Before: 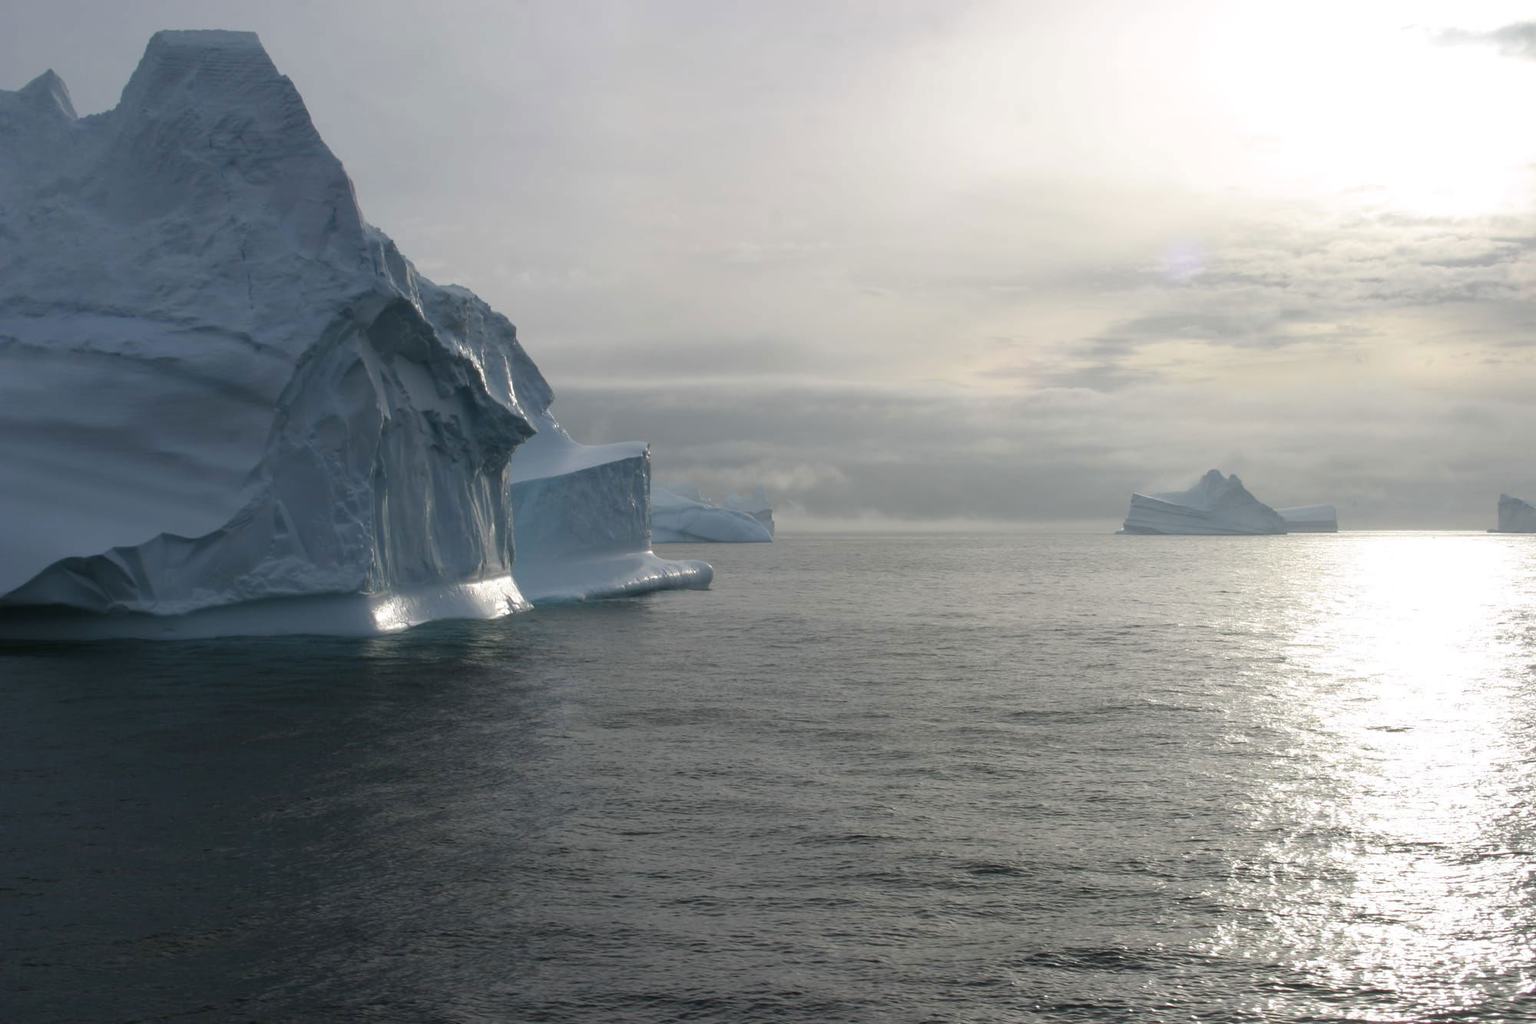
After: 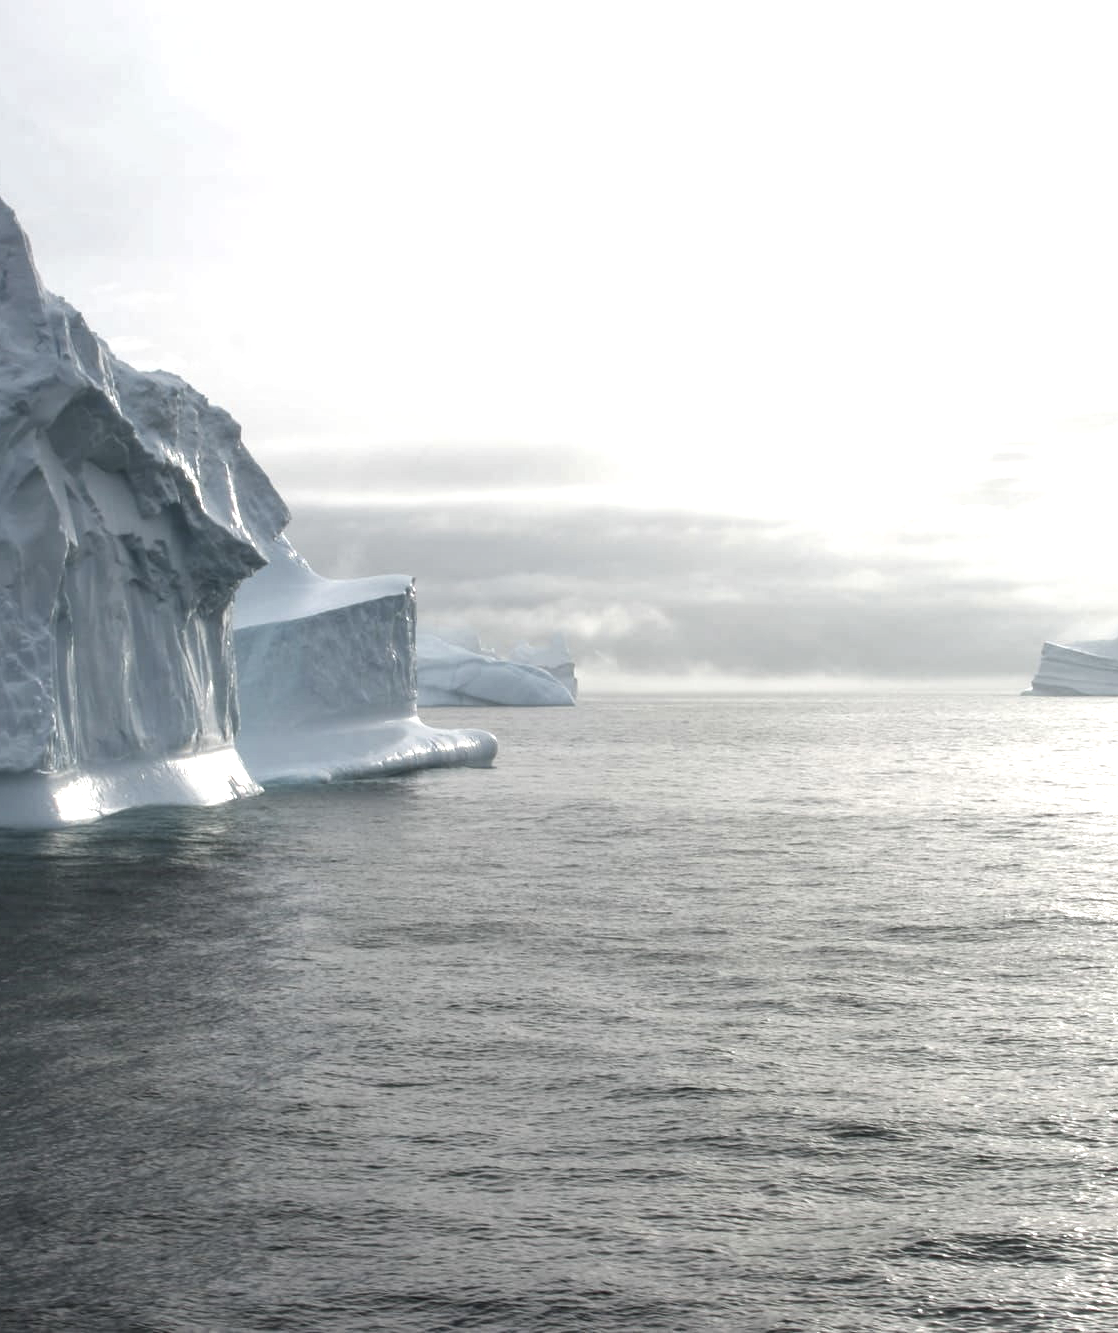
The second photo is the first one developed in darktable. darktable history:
exposure: black level correction 0, exposure 1.2 EV, compensate highlight preservation false
local contrast: detail 130%
crop: left 21.554%, right 22.515%
contrast brightness saturation: contrast -0.056, saturation -0.395
